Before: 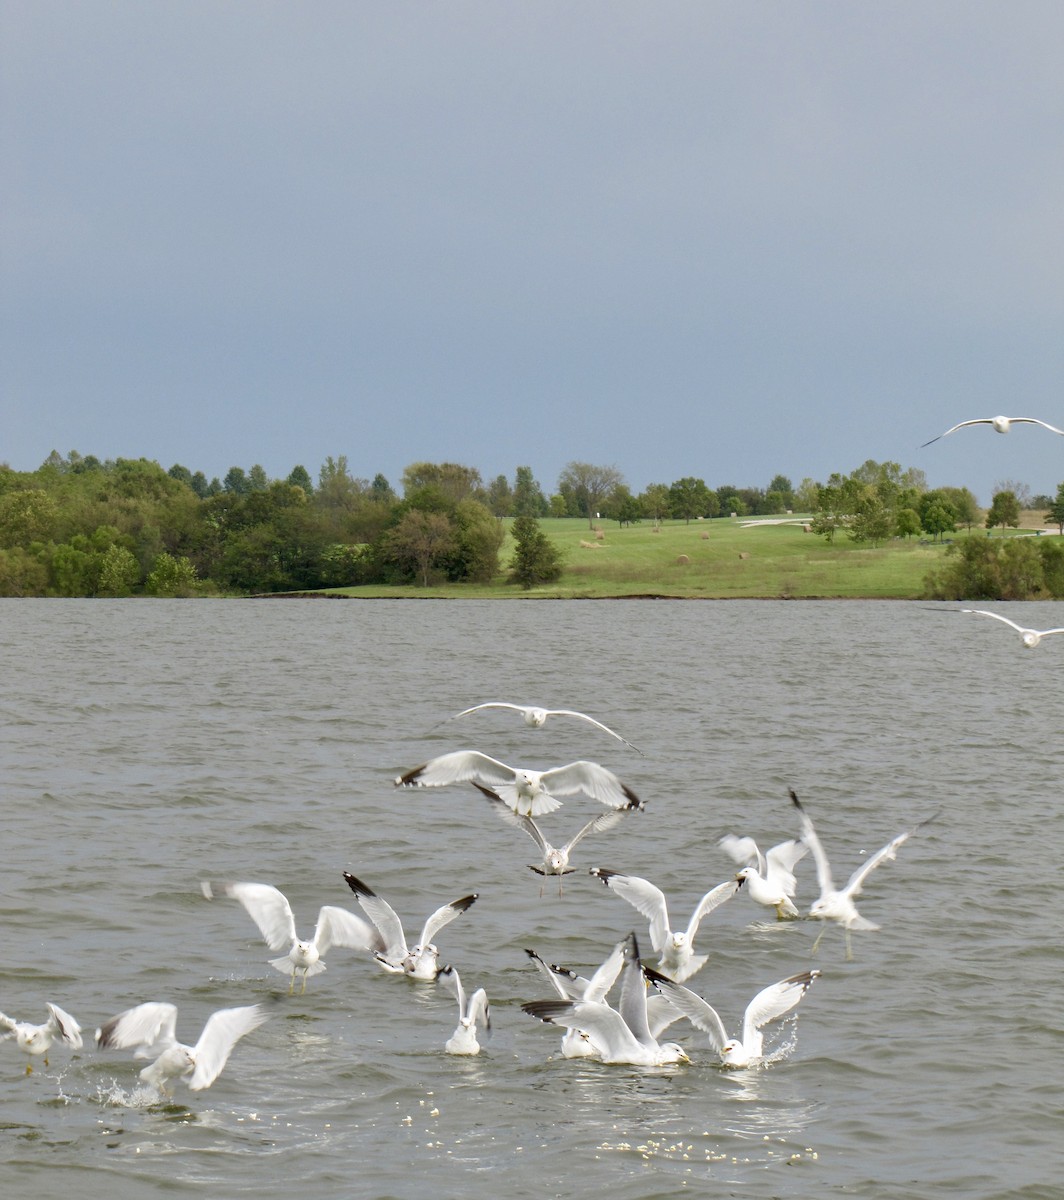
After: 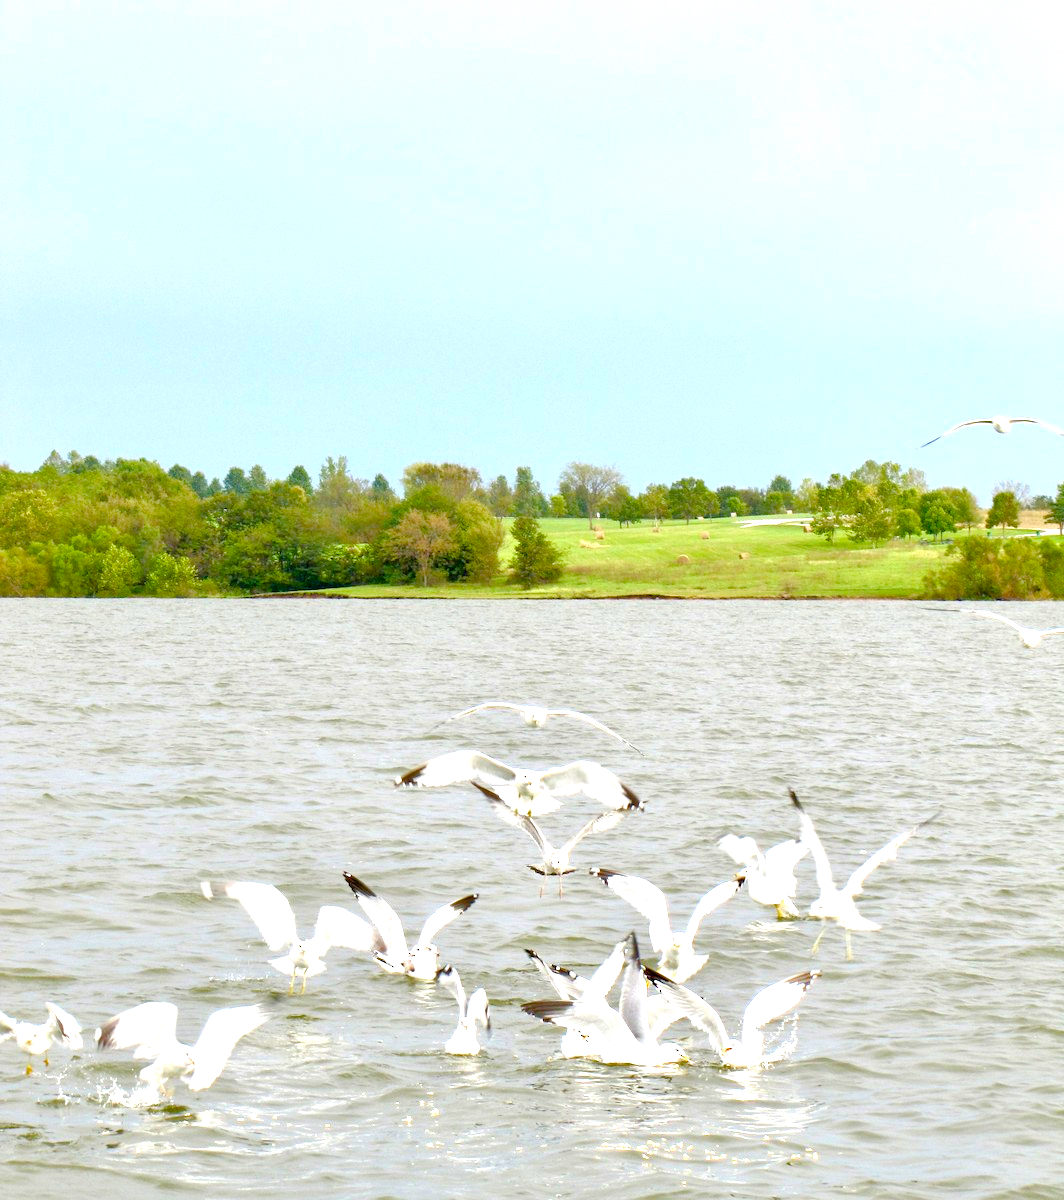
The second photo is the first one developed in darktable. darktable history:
tone equalizer: -8 EV 0.022 EV, -7 EV -0.039 EV, -6 EV 0.037 EV, -5 EV 0.022 EV, -4 EV 0.252 EV, -3 EV 0.668 EV, -2 EV 0.581 EV, -1 EV 0.169 EV, +0 EV 0.021 EV
exposure: exposure 1 EV, compensate highlight preservation false
color balance rgb: highlights gain › luminance 17.785%, linear chroma grading › global chroma 16.213%, perceptual saturation grading › global saturation 20%, perceptual saturation grading › highlights -25.915%, perceptual saturation grading › shadows 49.763%
